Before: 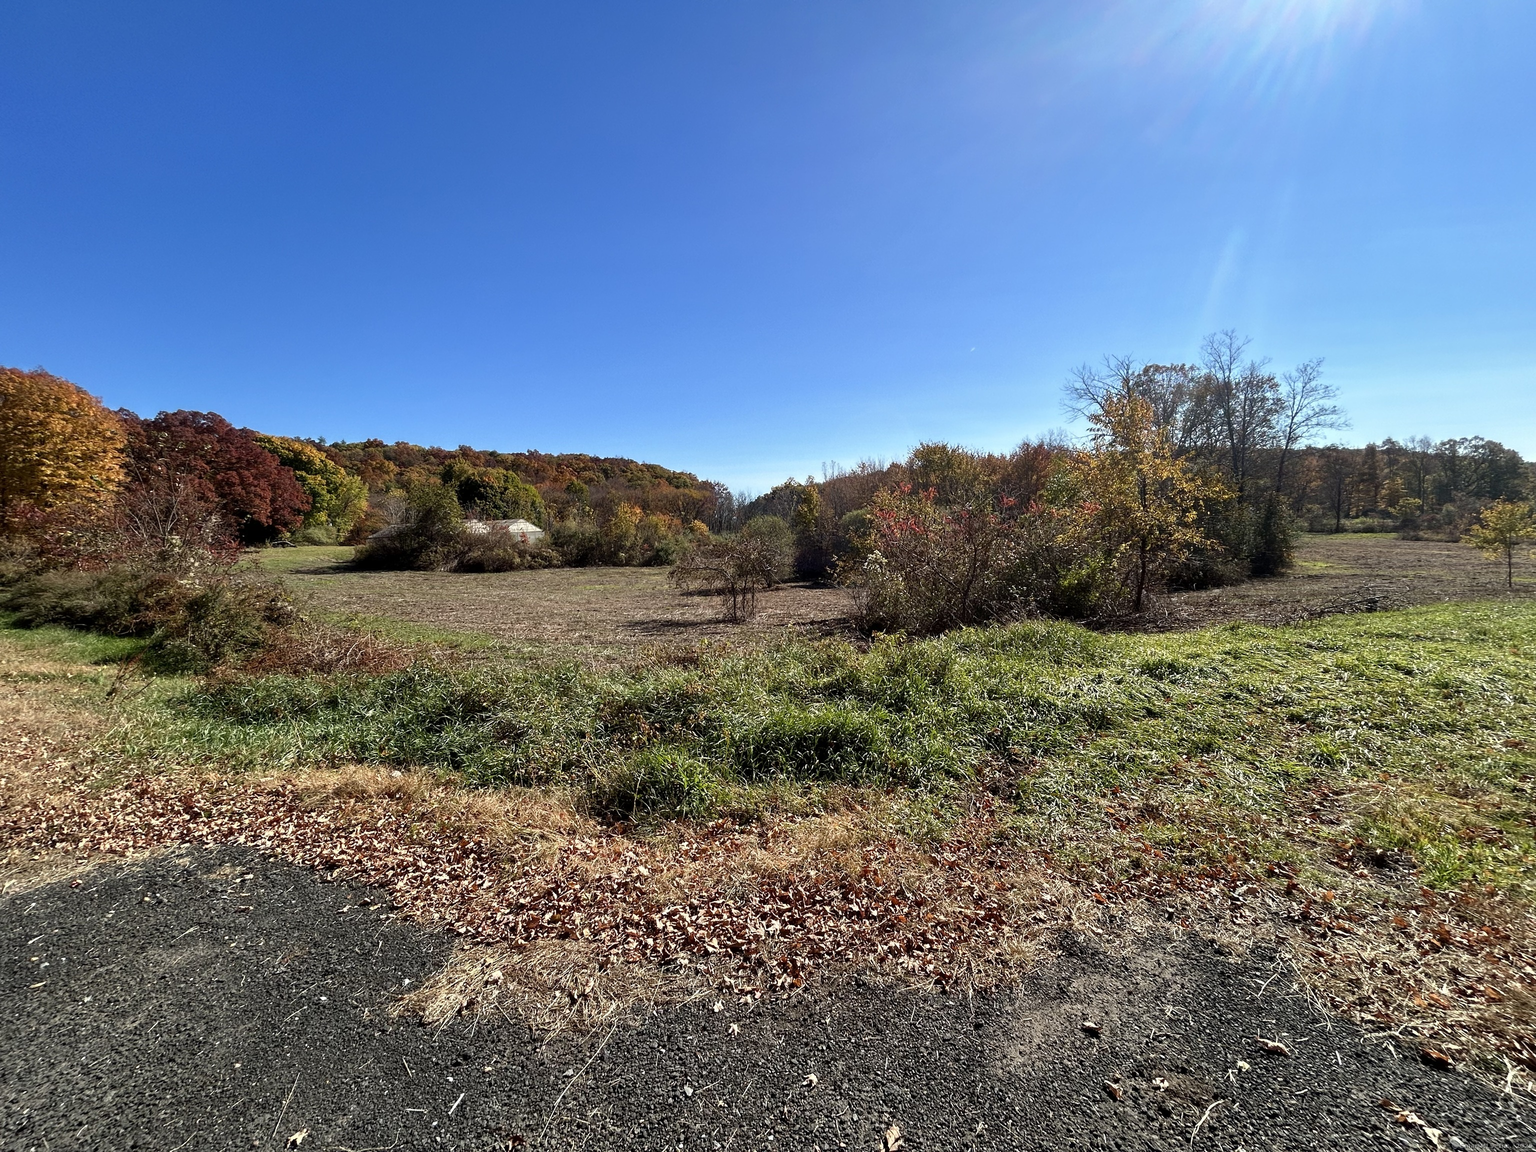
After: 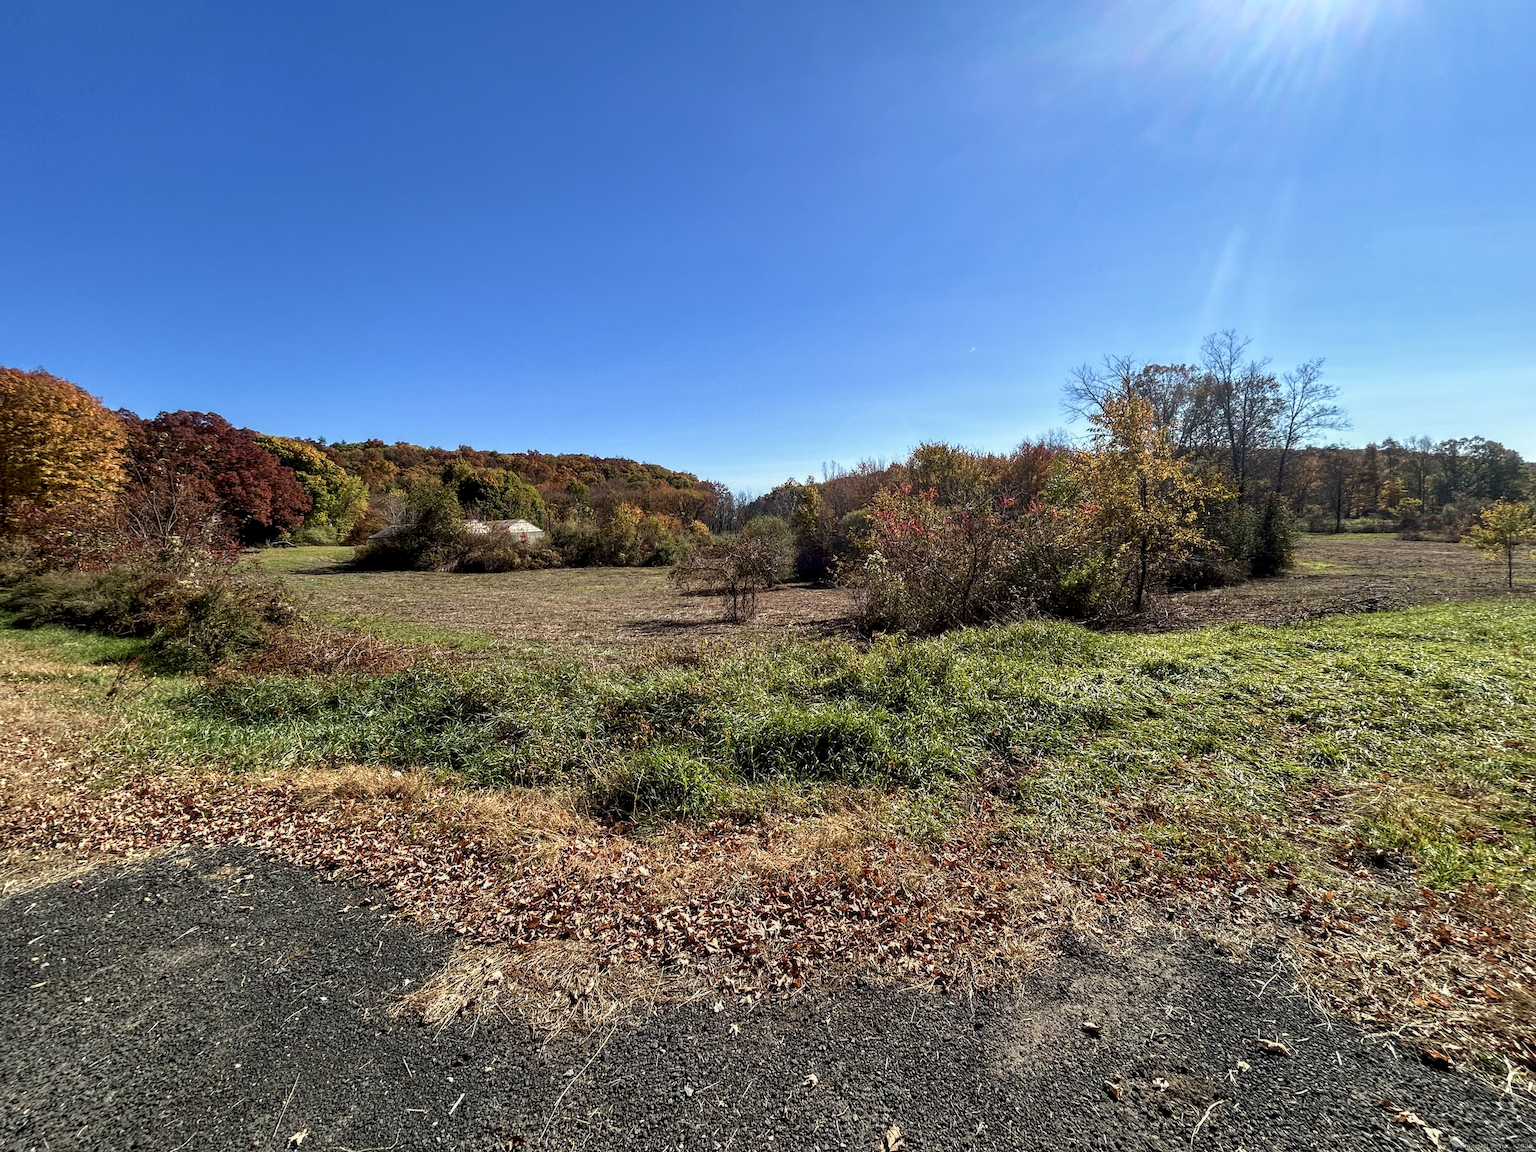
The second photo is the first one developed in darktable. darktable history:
color correction: saturation 0.98
velvia: on, module defaults
local contrast: on, module defaults
